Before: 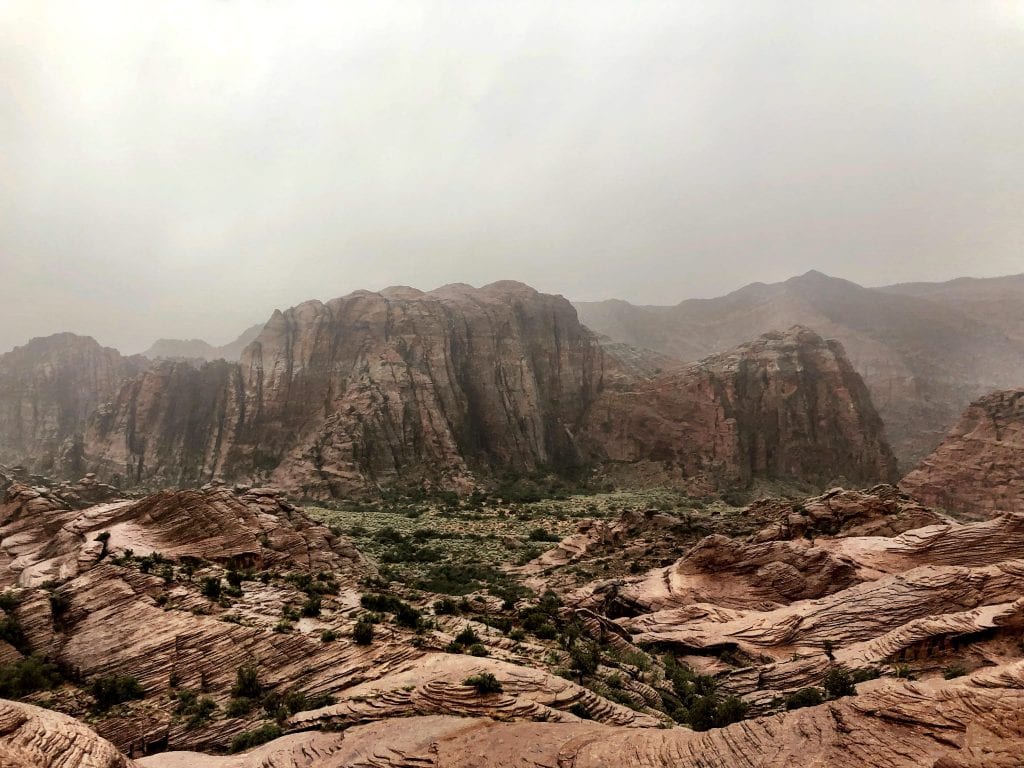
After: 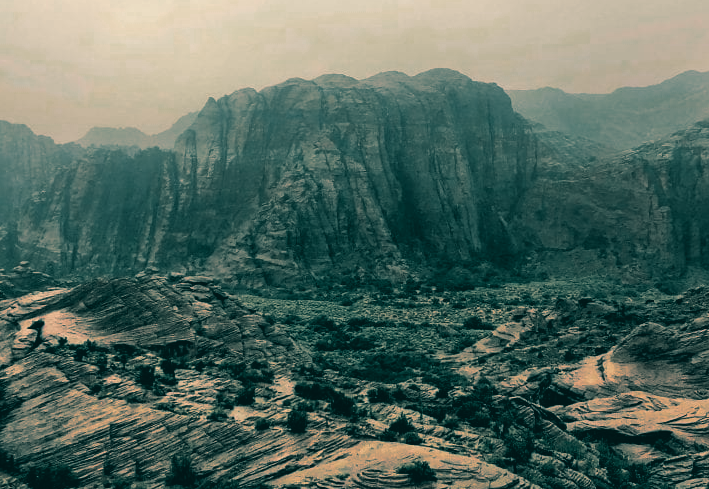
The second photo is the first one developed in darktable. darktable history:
crop: left 6.488%, top 27.668%, right 24.183%, bottom 8.656%
split-toning: shadows › hue 186.43°, highlights › hue 49.29°, compress 30.29%
color balance: lift [1.005, 0.99, 1.007, 1.01], gamma [1, 0.979, 1.011, 1.021], gain [0.923, 1.098, 1.025, 0.902], input saturation 90.45%, contrast 7.73%, output saturation 105.91%
color zones: curves: ch0 [(0, 0.48) (0.209, 0.398) (0.305, 0.332) (0.429, 0.493) (0.571, 0.5) (0.714, 0.5) (0.857, 0.5) (1, 0.48)]; ch1 [(0, 0.633) (0.143, 0.586) (0.286, 0.489) (0.429, 0.448) (0.571, 0.31) (0.714, 0.335) (0.857, 0.492) (1, 0.633)]; ch2 [(0, 0.448) (0.143, 0.498) (0.286, 0.5) (0.429, 0.5) (0.571, 0.5) (0.714, 0.5) (0.857, 0.5) (1, 0.448)]
